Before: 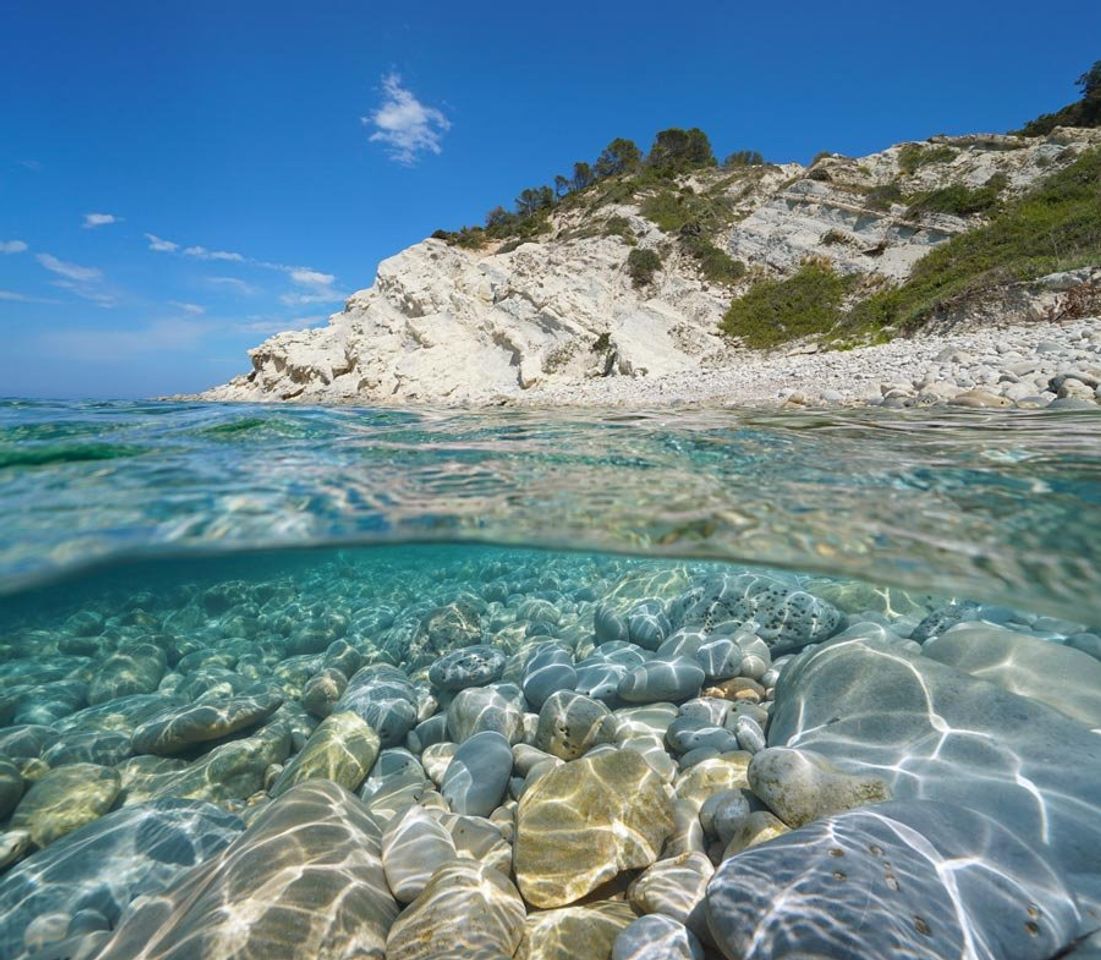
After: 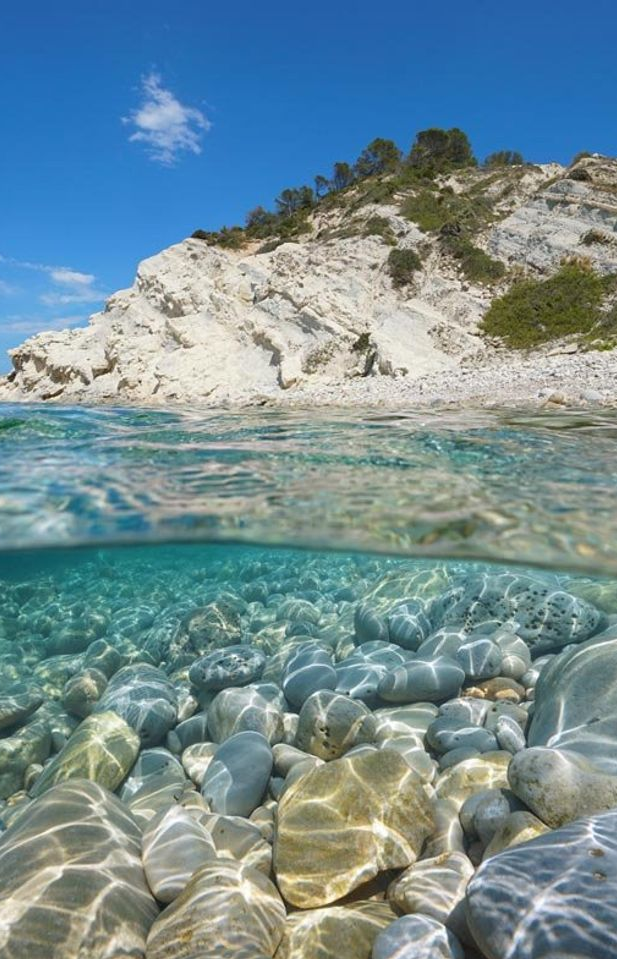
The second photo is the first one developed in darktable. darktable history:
crop: left 21.806%, right 22.114%, bottom 0%
